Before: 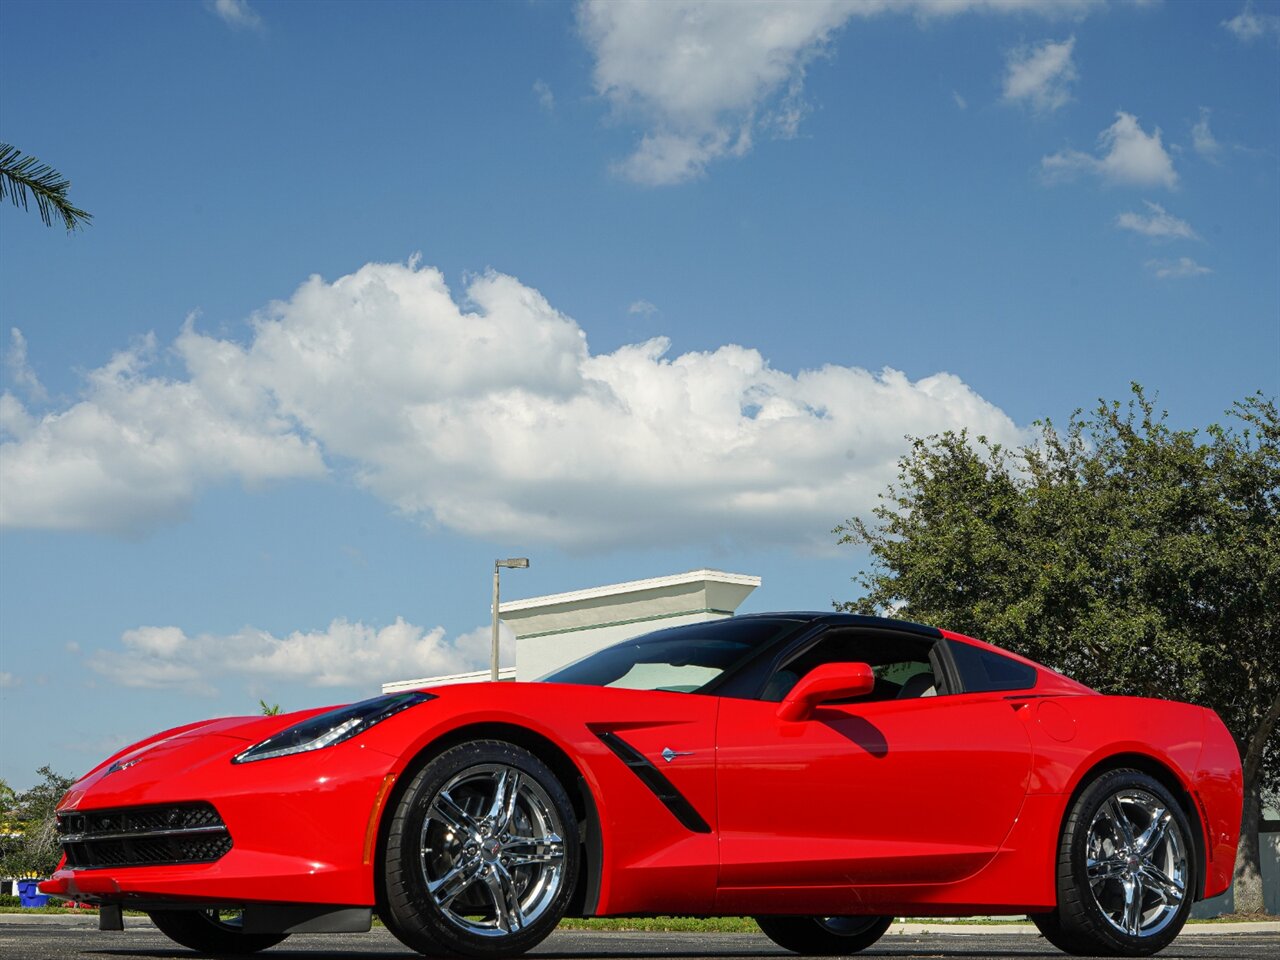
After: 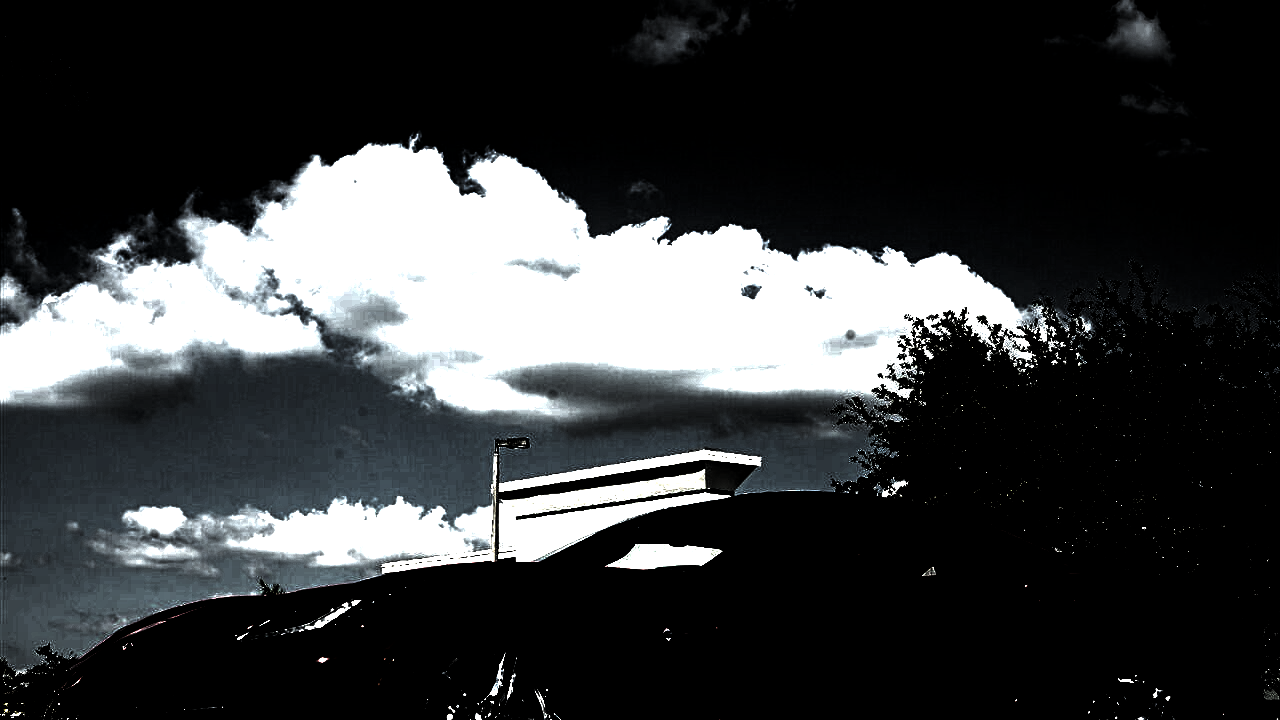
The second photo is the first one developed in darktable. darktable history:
crop and rotate: top 12.5%, bottom 12.5%
levels: levels [0.721, 0.937, 0.997]
local contrast: highlights 100%, shadows 100%, detail 120%, midtone range 0.2
exposure: exposure 1.061 EV, compensate highlight preservation false
